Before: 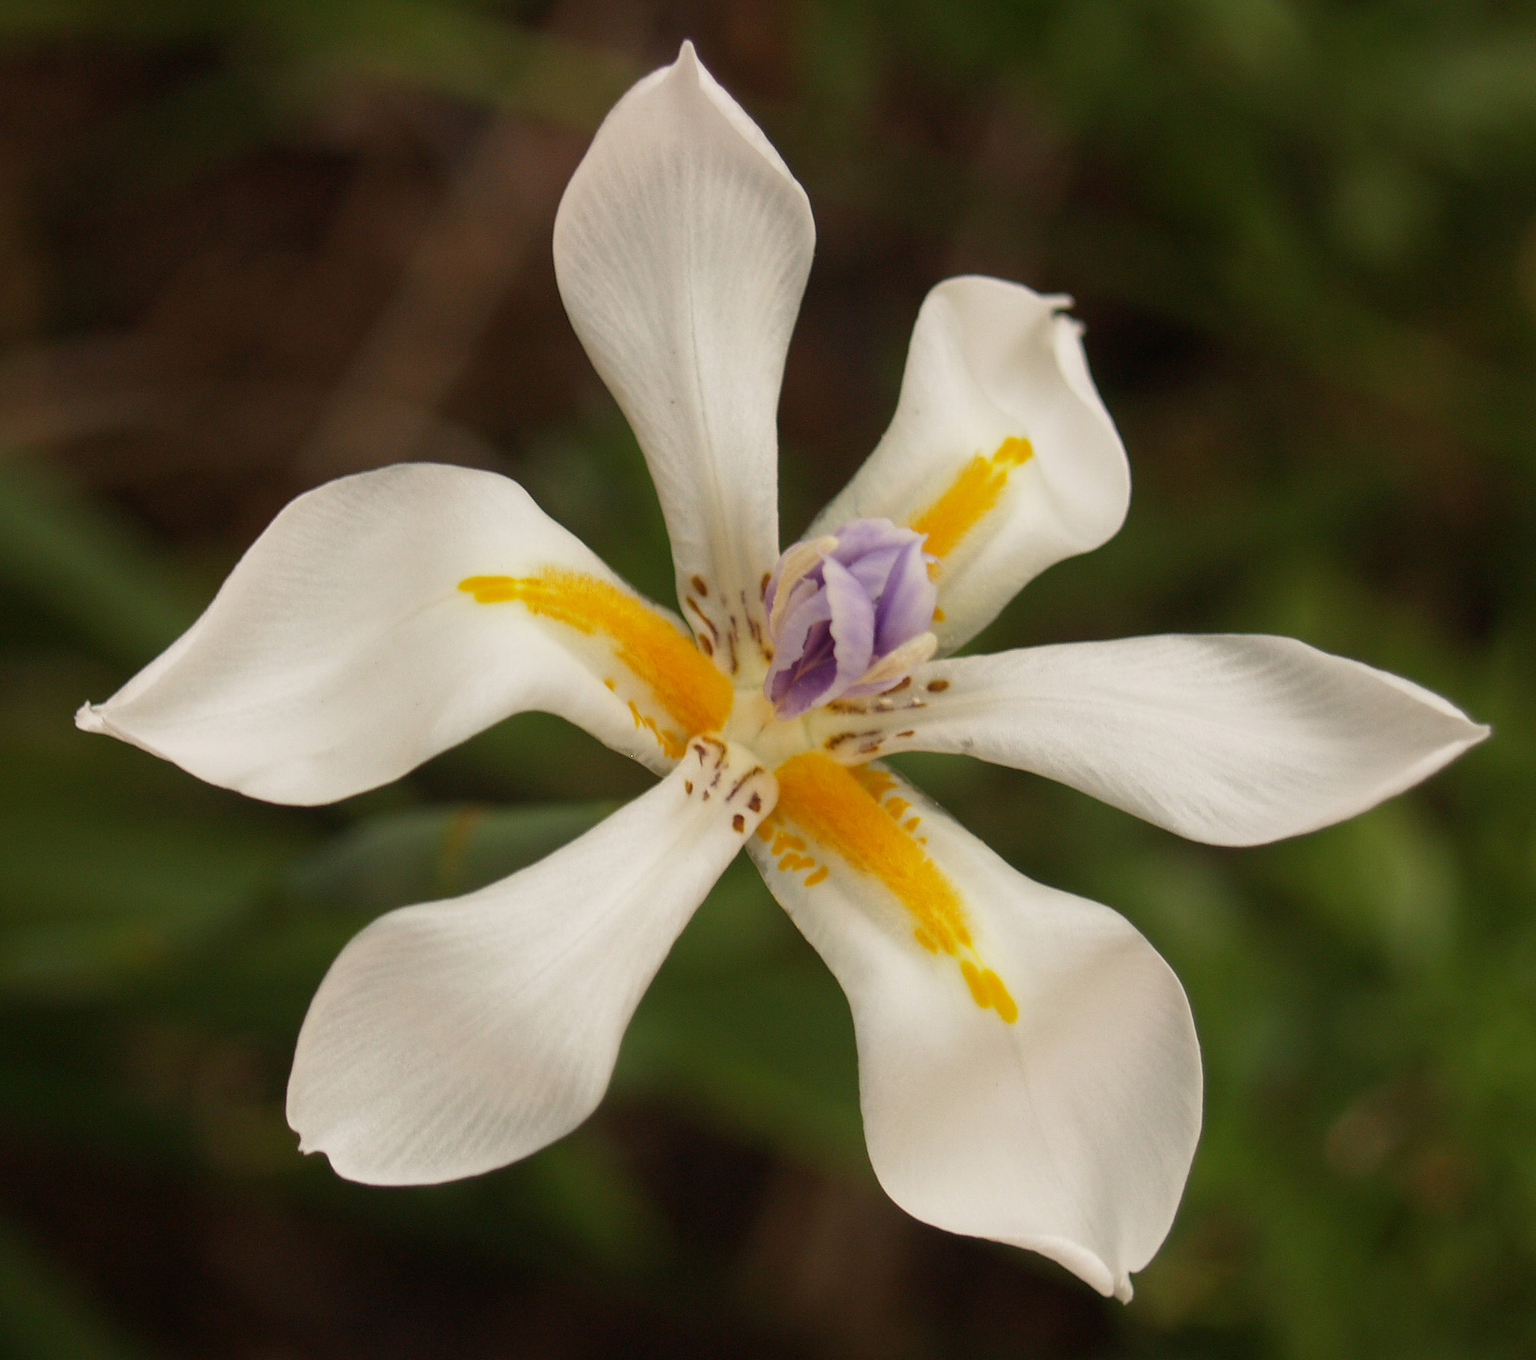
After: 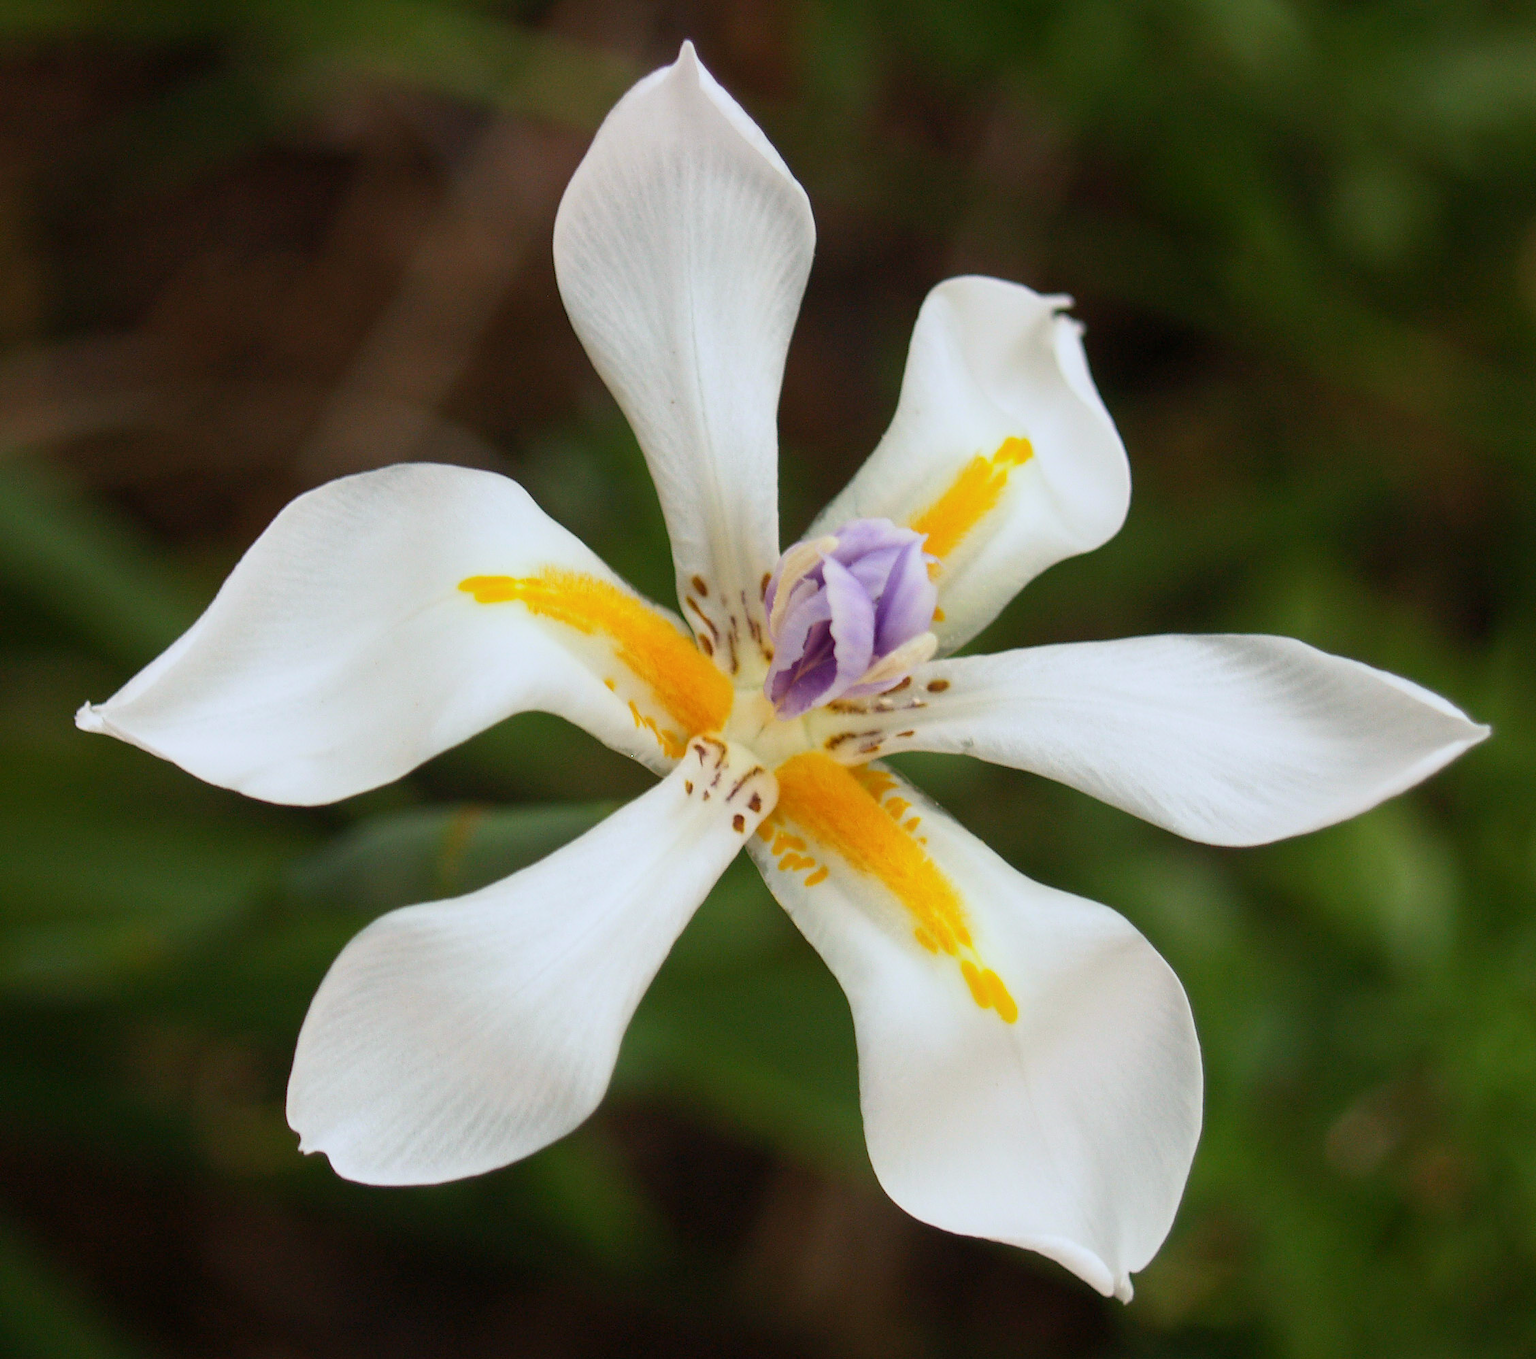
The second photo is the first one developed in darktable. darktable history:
contrast brightness saturation: contrast 0.2, brightness 0.16, saturation 0.22
exposure: black level correction 0.001, exposure -0.2 EV, compensate highlight preservation false
color calibration: x 0.372, y 0.386, temperature 4283.97 K
